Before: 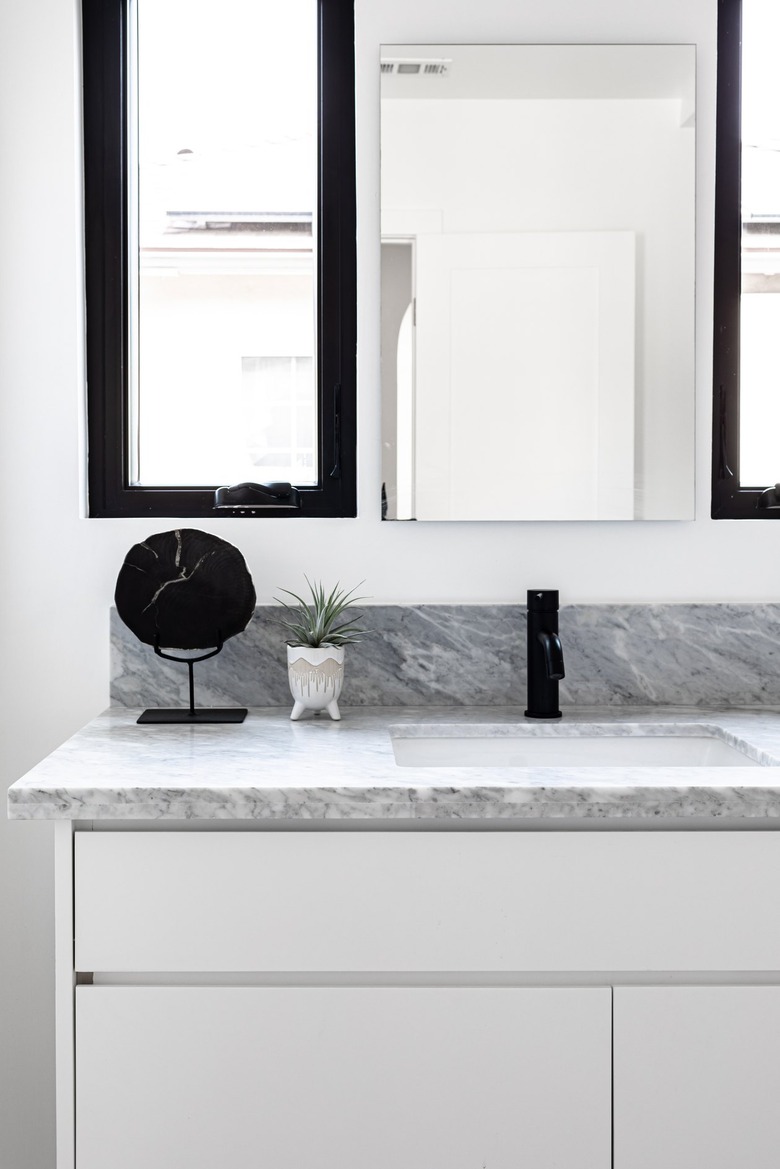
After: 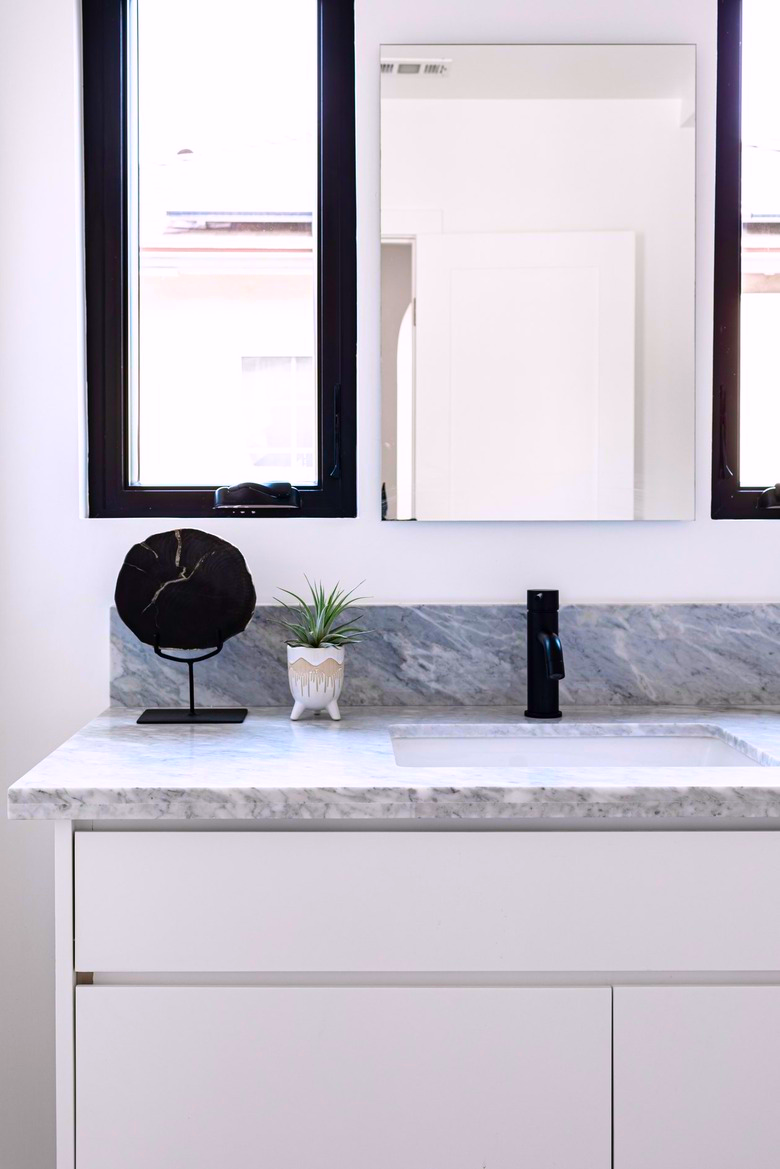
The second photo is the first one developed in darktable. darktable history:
color correction: highlights a* 1.61, highlights b* -1.81, saturation 2.53
